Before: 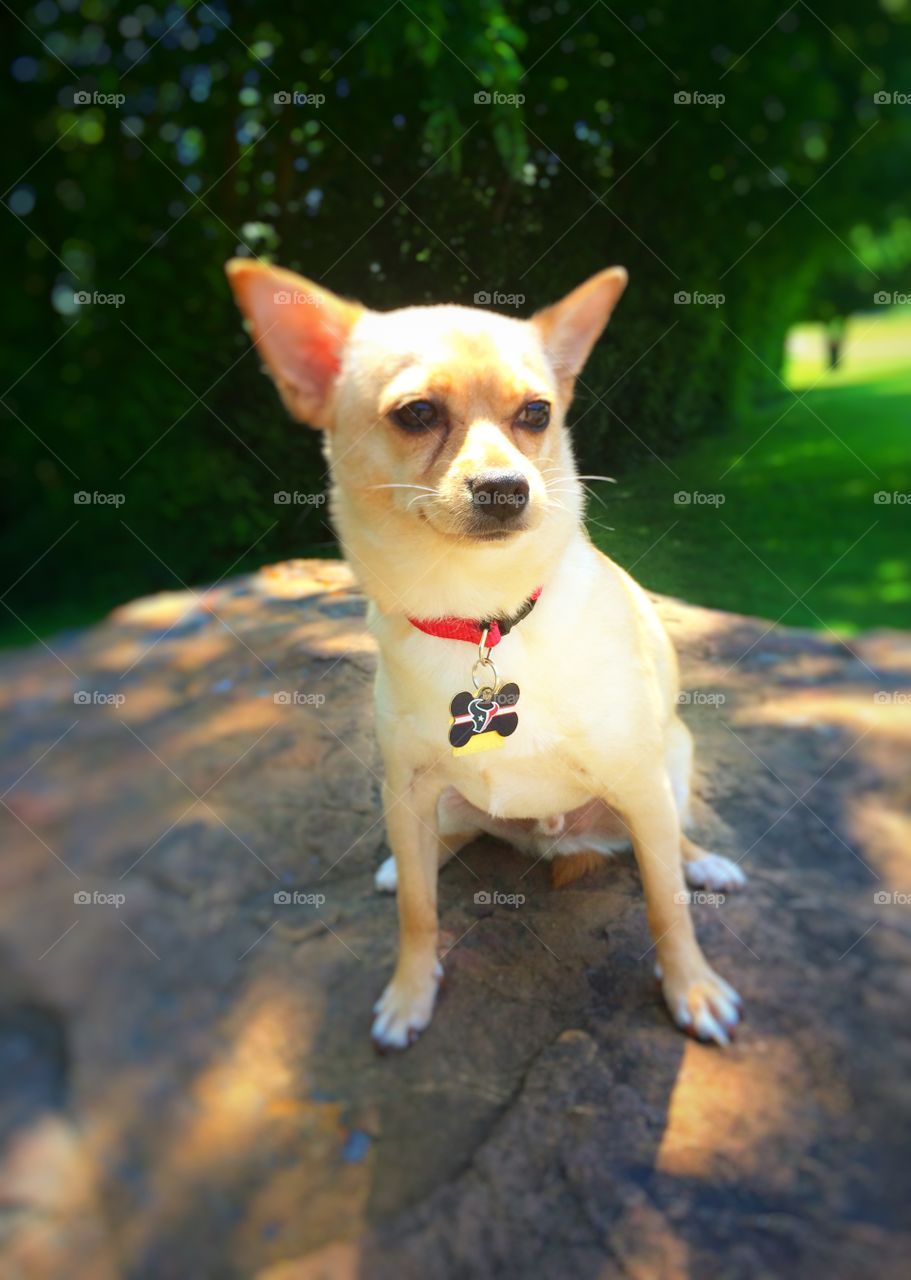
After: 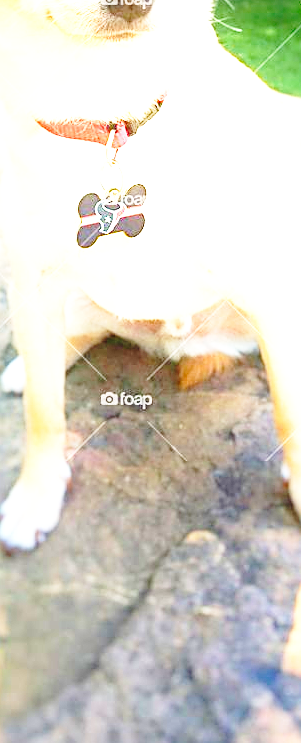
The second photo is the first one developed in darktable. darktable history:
sharpen: on, module defaults
exposure: black level correction 0.001, exposure 1.738 EV, compensate exposure bias true, compensate highlight preservation false
color correction: highlights b* 0.004
crop: left 40.993%, top 39.028%, right 25.945%, bottom 2.898%
base curve: curves: ch0 [(0, 0) (0.028, 0.03) (0.105, 0.232) (0.387, 0.748) (0.754, 0.968) (1, 1)], preserve colors none
